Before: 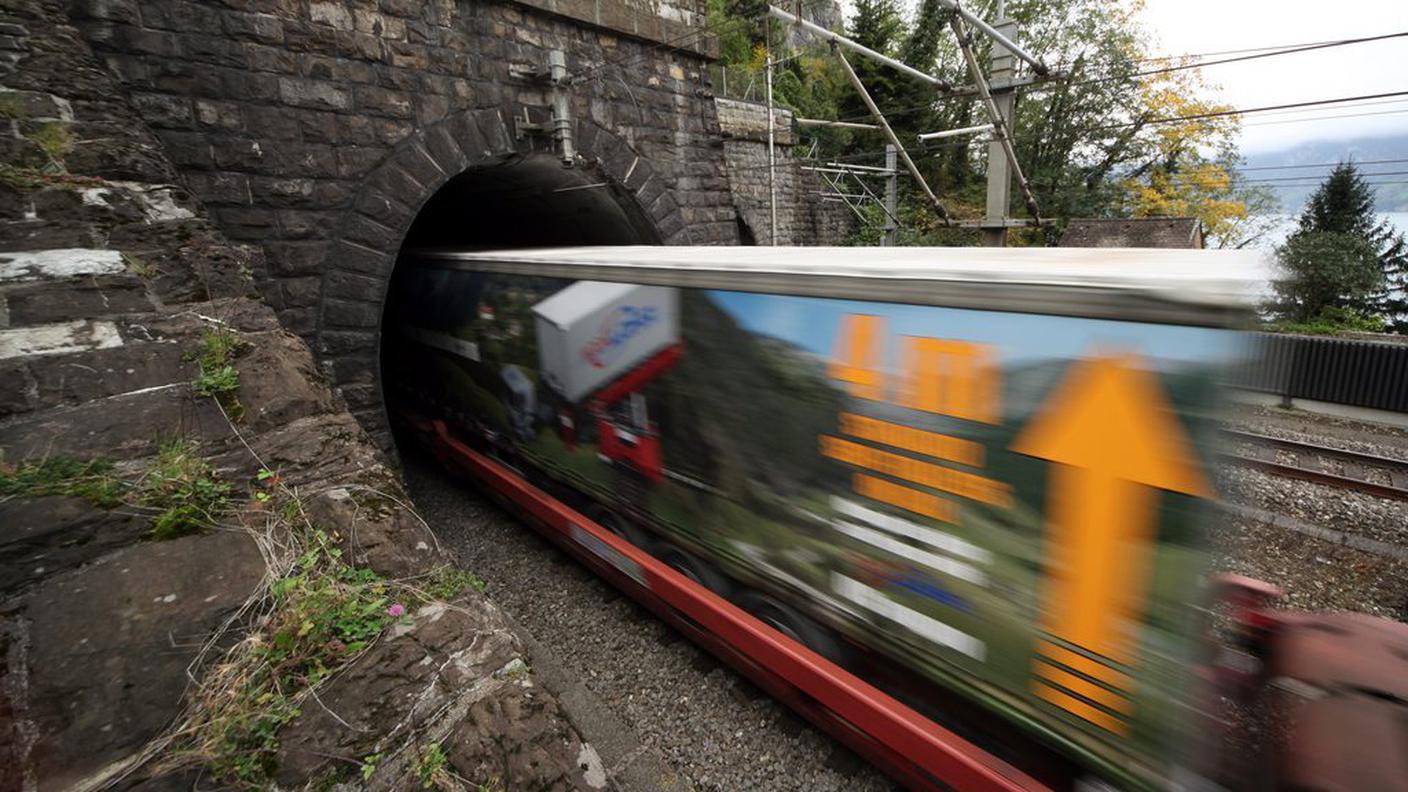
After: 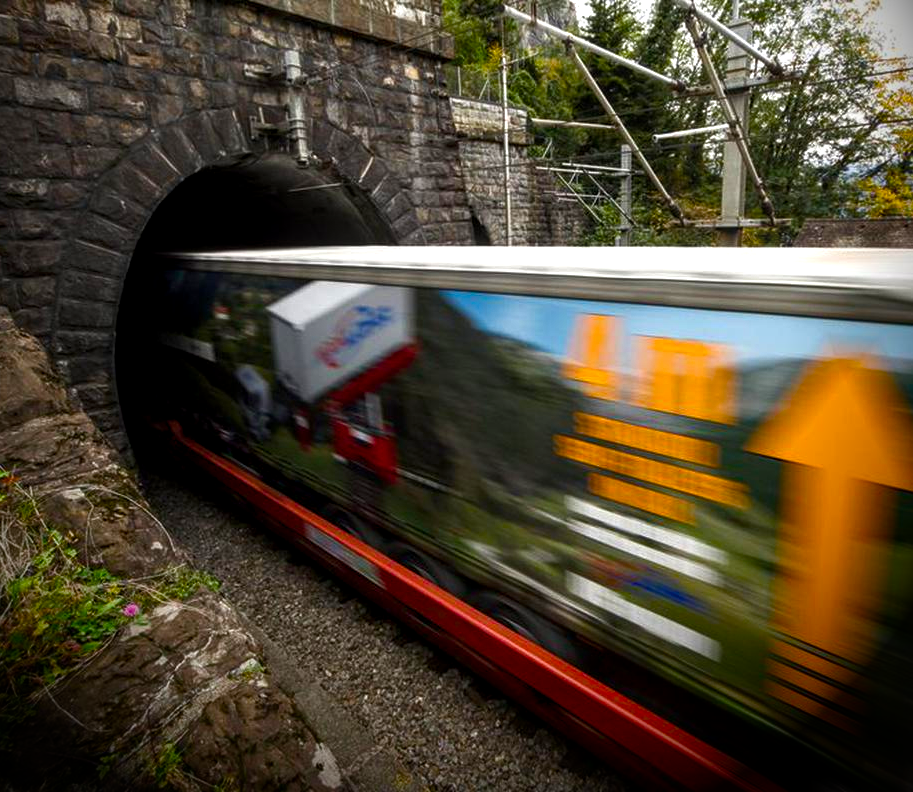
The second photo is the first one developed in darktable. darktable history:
crop and rotate: left 18.887%, right 16.267%
color balance rgb: perceptual saturation grading › global saturation 28.027%, perceptual saturation grading › highlights -25.496%, perceptual saturation grading › mid-tones 25.202%, perceptual saturation grading › shadows 49.576%, perceptual brilliance grading › global brilliance 15.537%, perceptual brilliance grading › shadows -34.173%, global vibrance 9.237%
vignetting: brightness -0.981, saturation 0.49, center (-0.066, -0.318)
local contrast: on, module defaults
